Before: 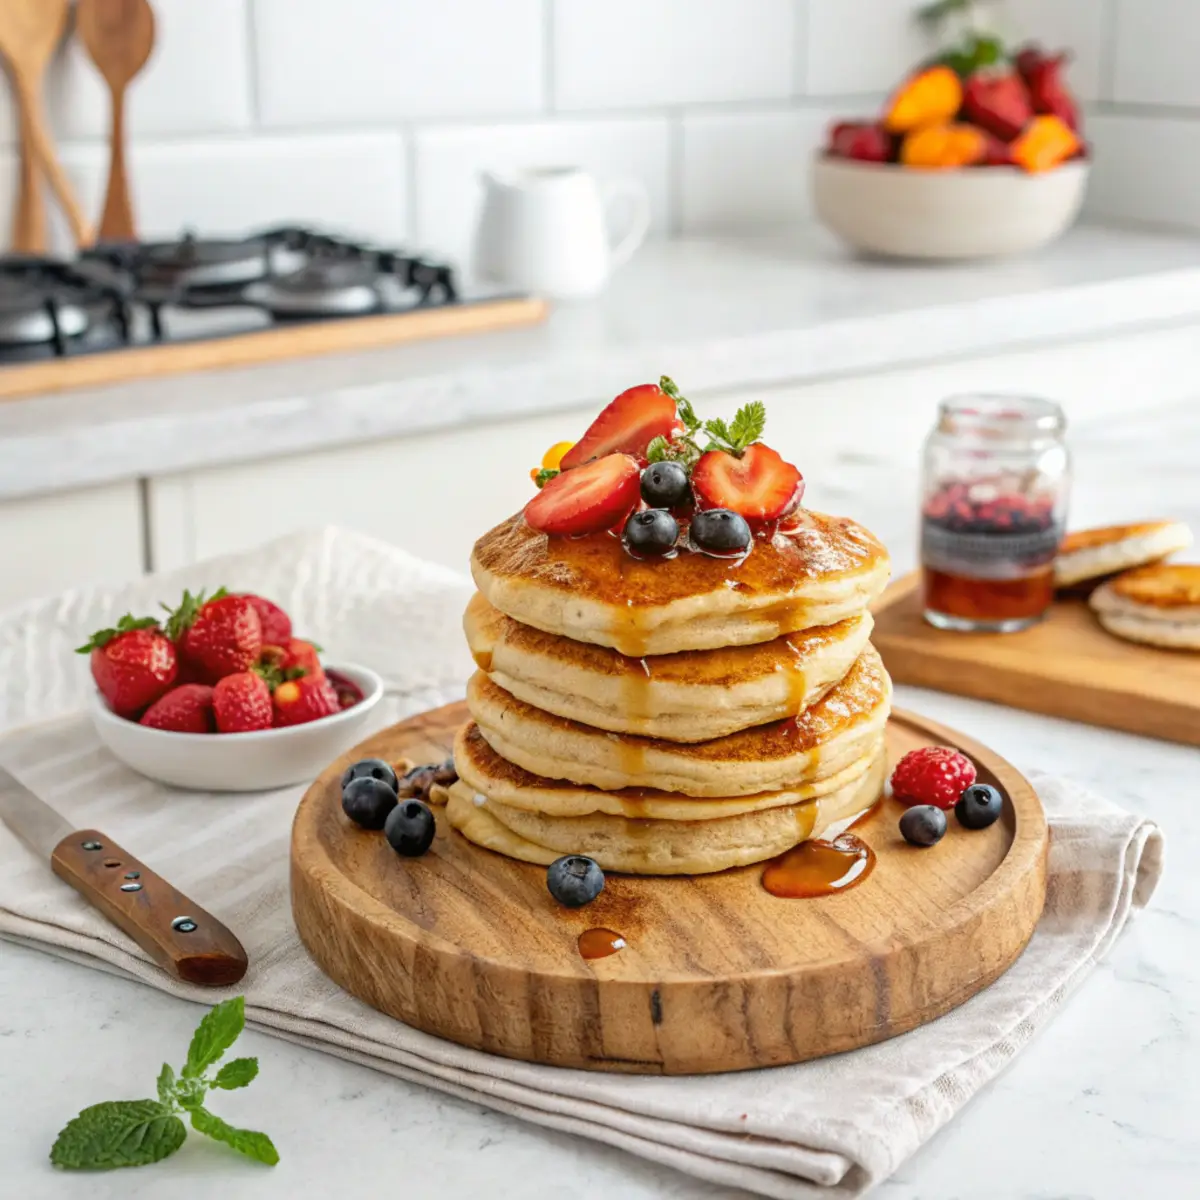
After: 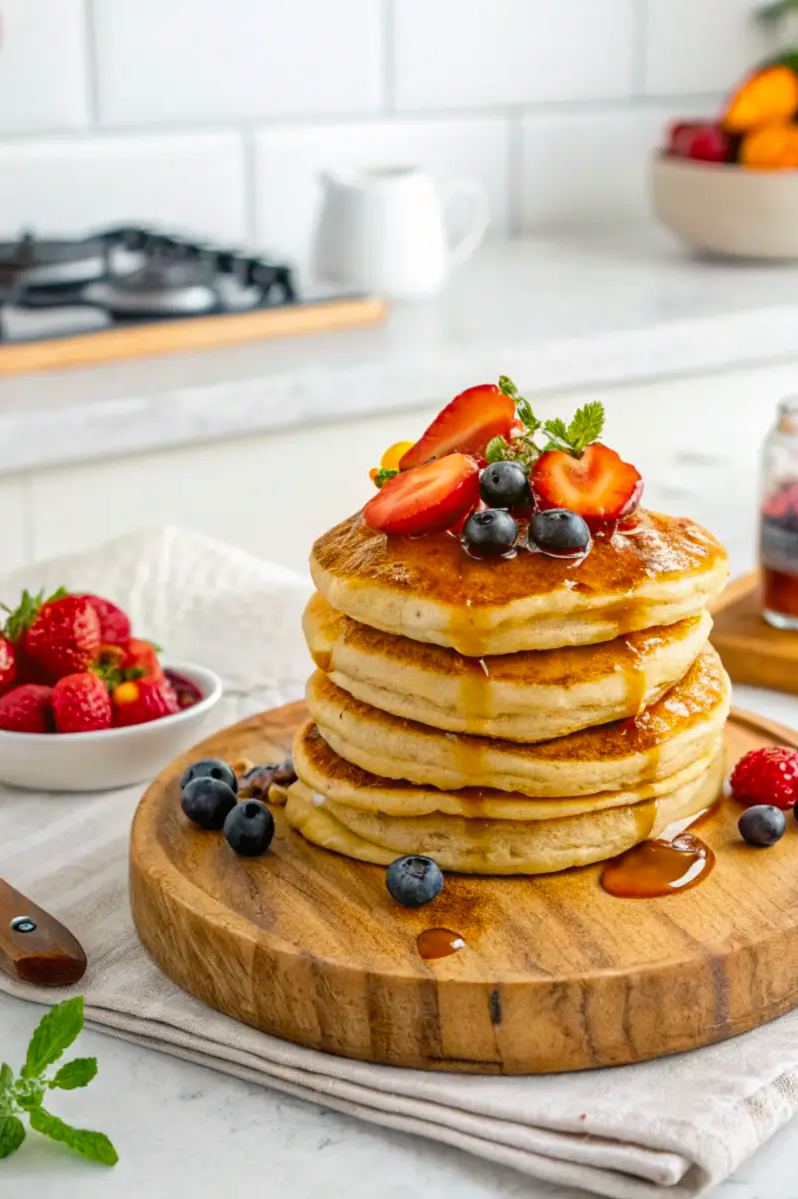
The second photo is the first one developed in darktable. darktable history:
crop and rotate: left 13.464%, right 19.957%
color balance rgb: shadows lift › chroma 3.275%, shadows lift › hue 241.43°, perceptual saturation grading › global saturation 25.727%
